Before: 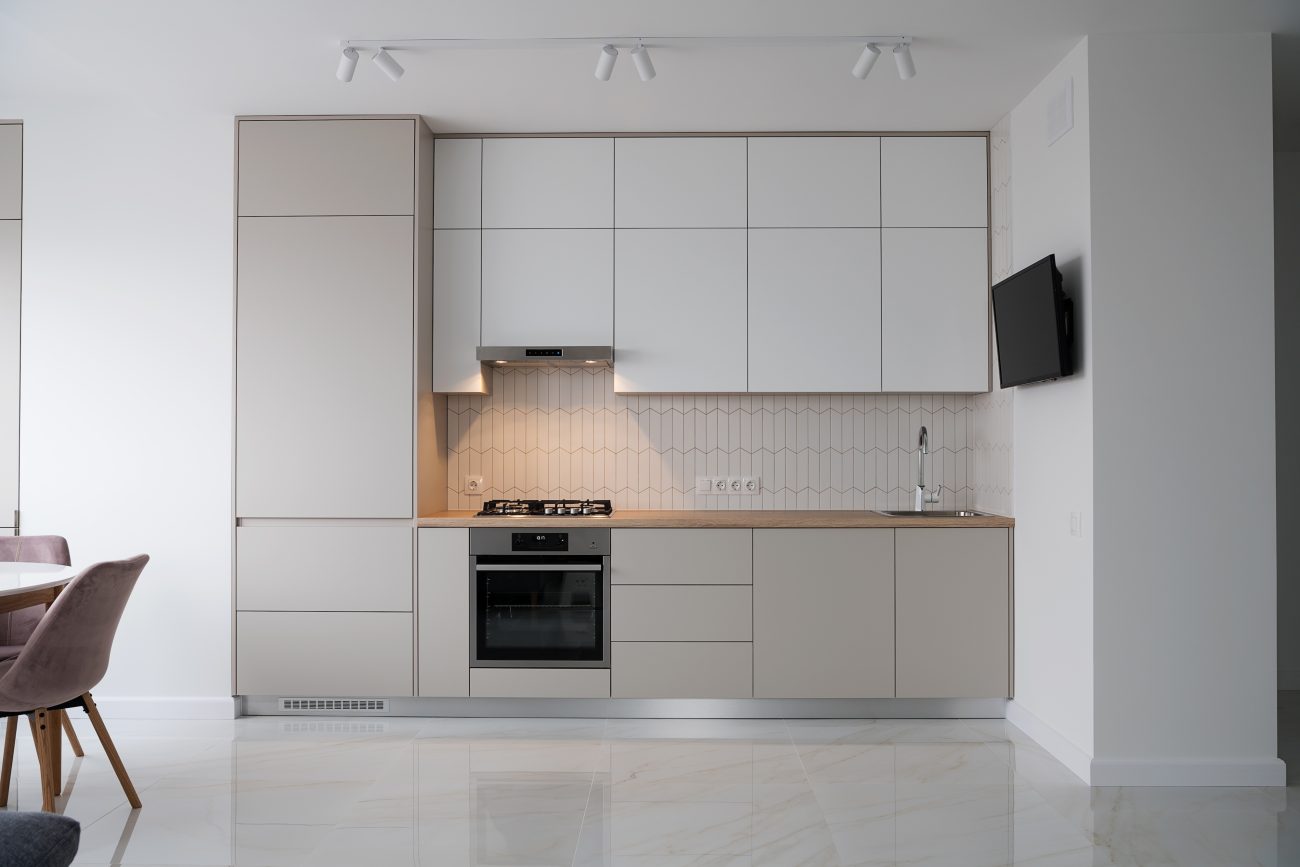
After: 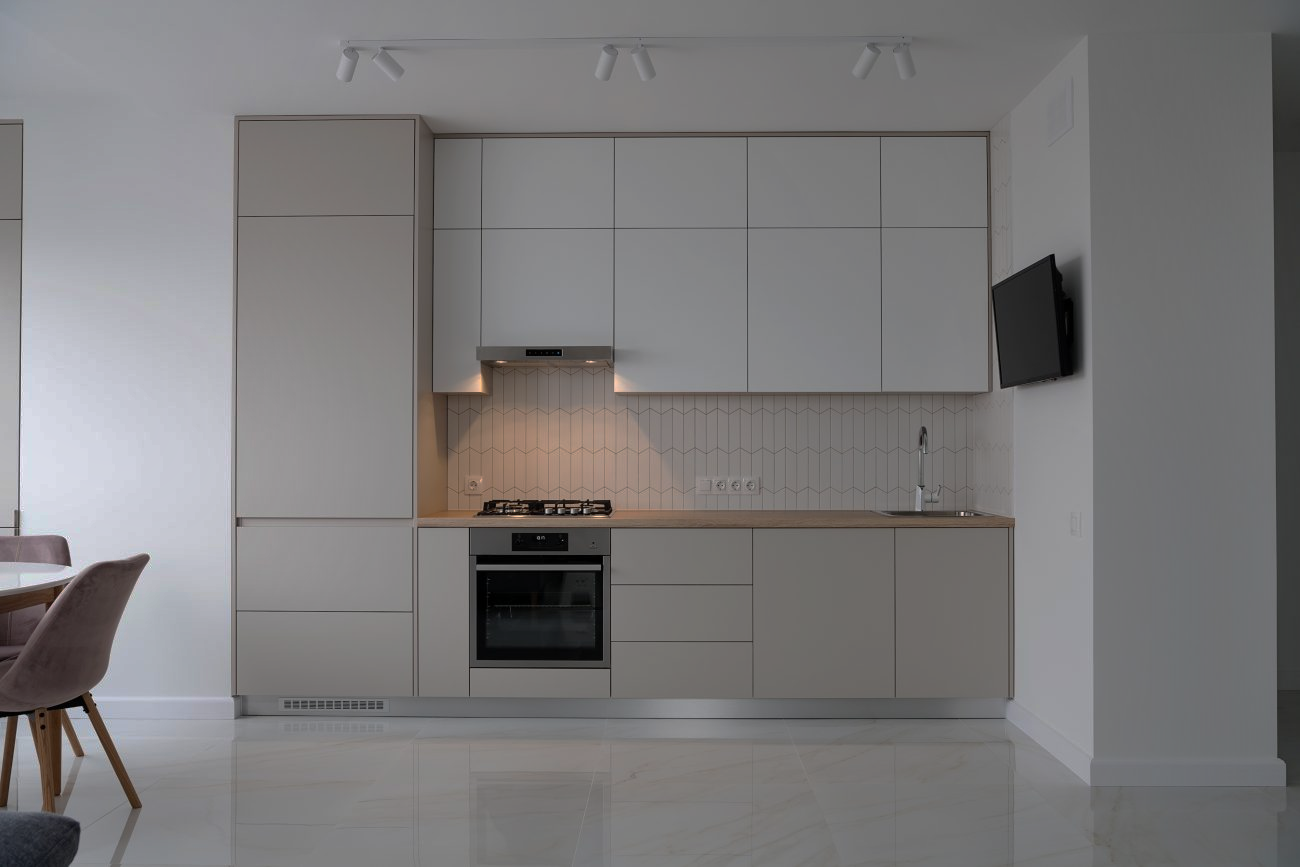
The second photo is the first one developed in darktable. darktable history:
base curve: curves: ch0 [(0, 0) (0.826, 0.587) (1, 1)], preserve colors none
shadows and highlights: low approximation 0.01, soften with gaussian
